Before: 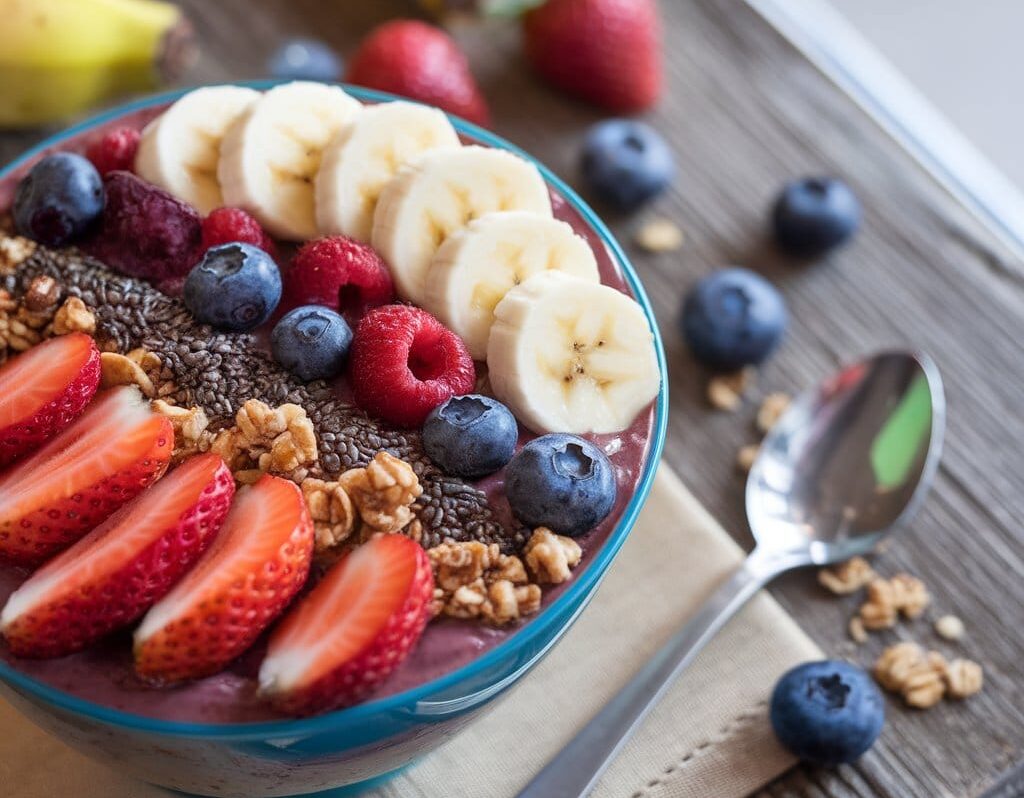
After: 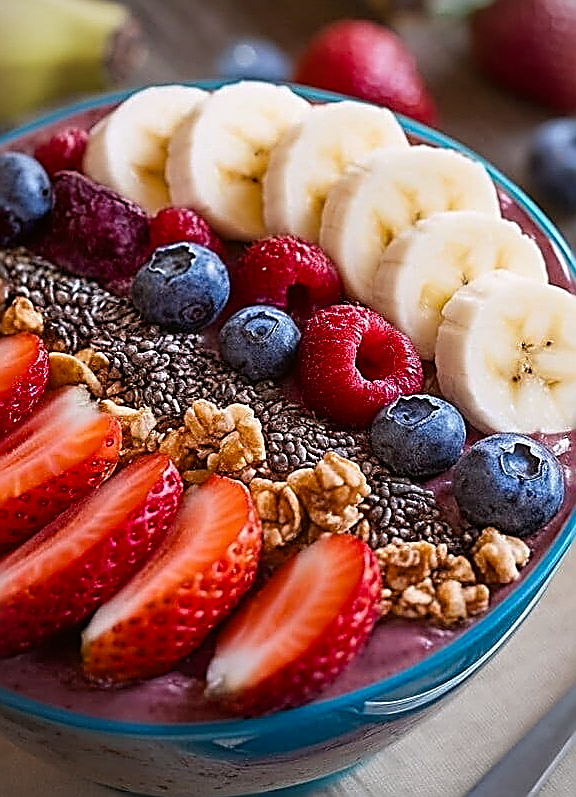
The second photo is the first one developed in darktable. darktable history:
crop: left 5.114%, right 38.589%
sharpen: amount 2
color correction: highlights a* 3.12, highlights b* -1.55, shadows a* -0.101, shadows b* 2.52, saturation 0.98
color balance rgb: linear chroma grading › shadows -8%, linear chroma grading › global chroma 10%, perceptual saturation grading › global saturation 2%, perceptual saturation grading › highlights -2%, perceptual saturation grading › mid-tones 4%, perceptual saturation grading › shadows 8%, perceptual brilliance grading › global brilliance 2%, perceptual brilliance grading › highlights -4%, global vibrance 16%, saturation formula JzAzBz (2021)
local contrast: mode bilateral grid, contrast 100, coarseness 100, detail 91%, midtone range 0.2
vignetting: fall-off radius 45%, brightness -0.33
